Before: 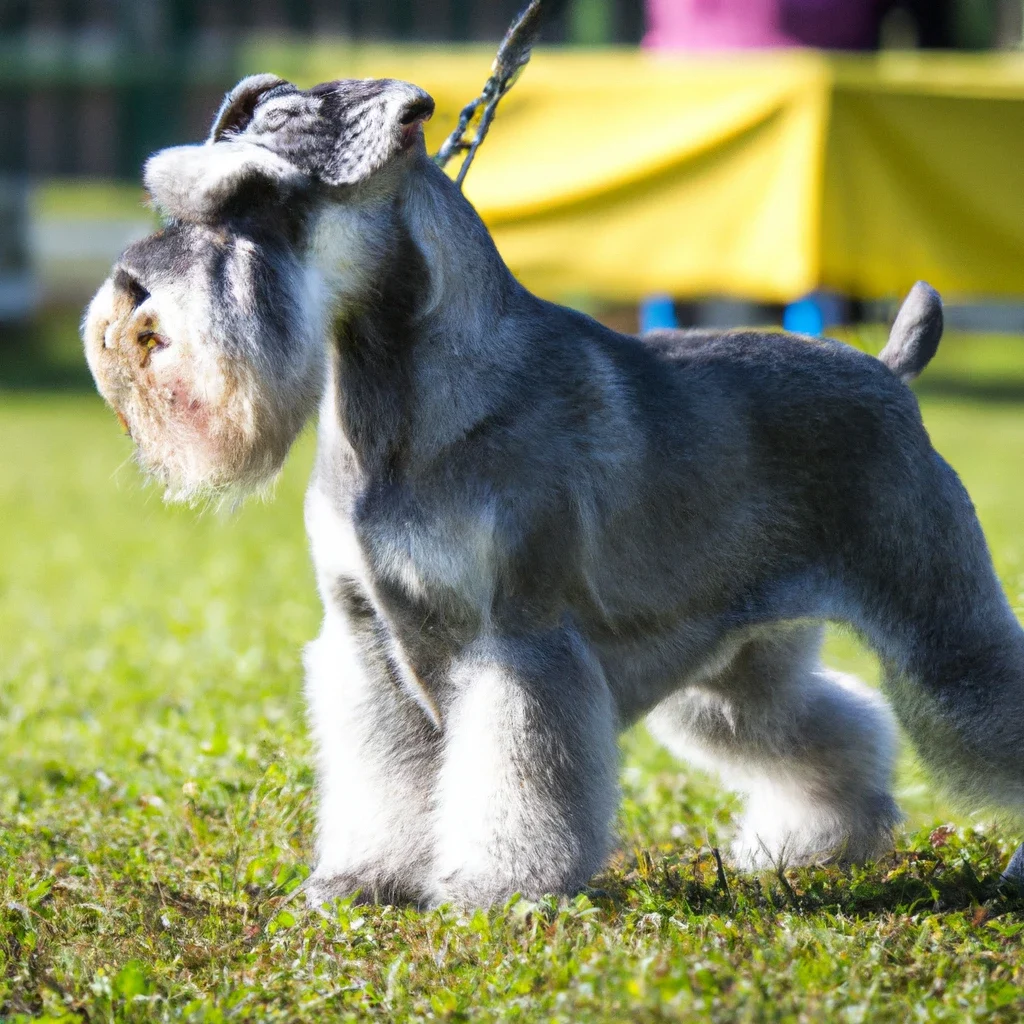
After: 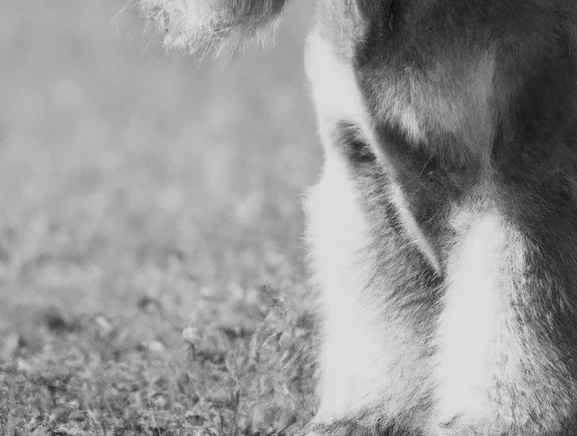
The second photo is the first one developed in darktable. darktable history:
exposure: exposure -0.462 EV, compensate highlight preservation false
crop: top 44.483%, right 43.593%, bottom 12.892%
monochrome: on, module defaults
